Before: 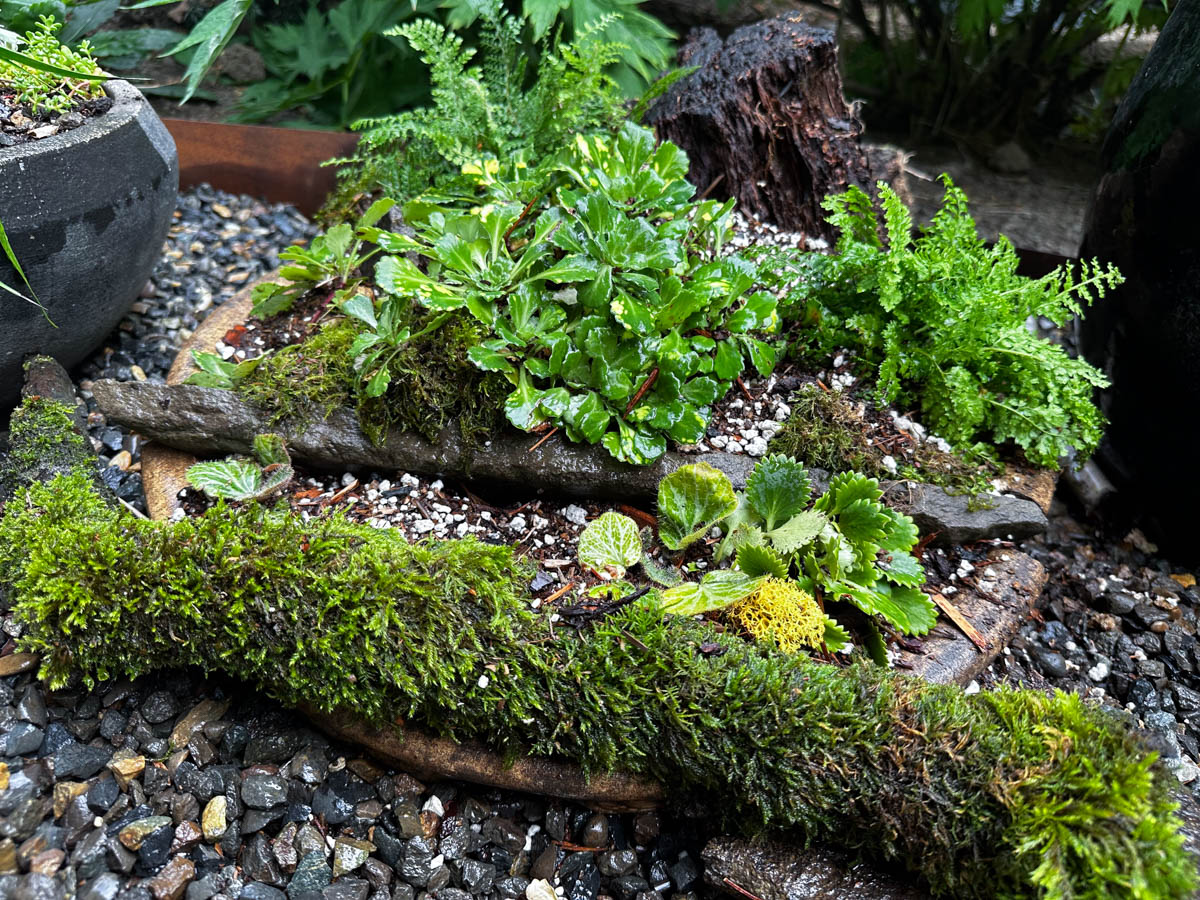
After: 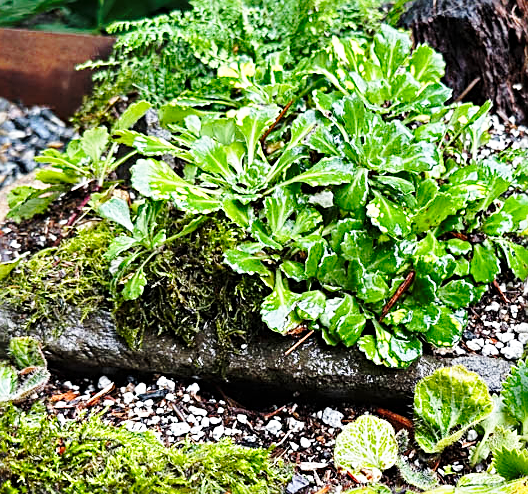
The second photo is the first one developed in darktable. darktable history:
crop: left 20.36%, top 10.861%, right 35.513%, bottom 34.23%
base curve: curves: ch0 [(0, 0) (0.028, 0.03) (0.121, 0.232) (0.46, 0.748) (0.859, 0.968) (1, 1)], preserve colors none
sharpen: radius 2.543, amount 0.642
